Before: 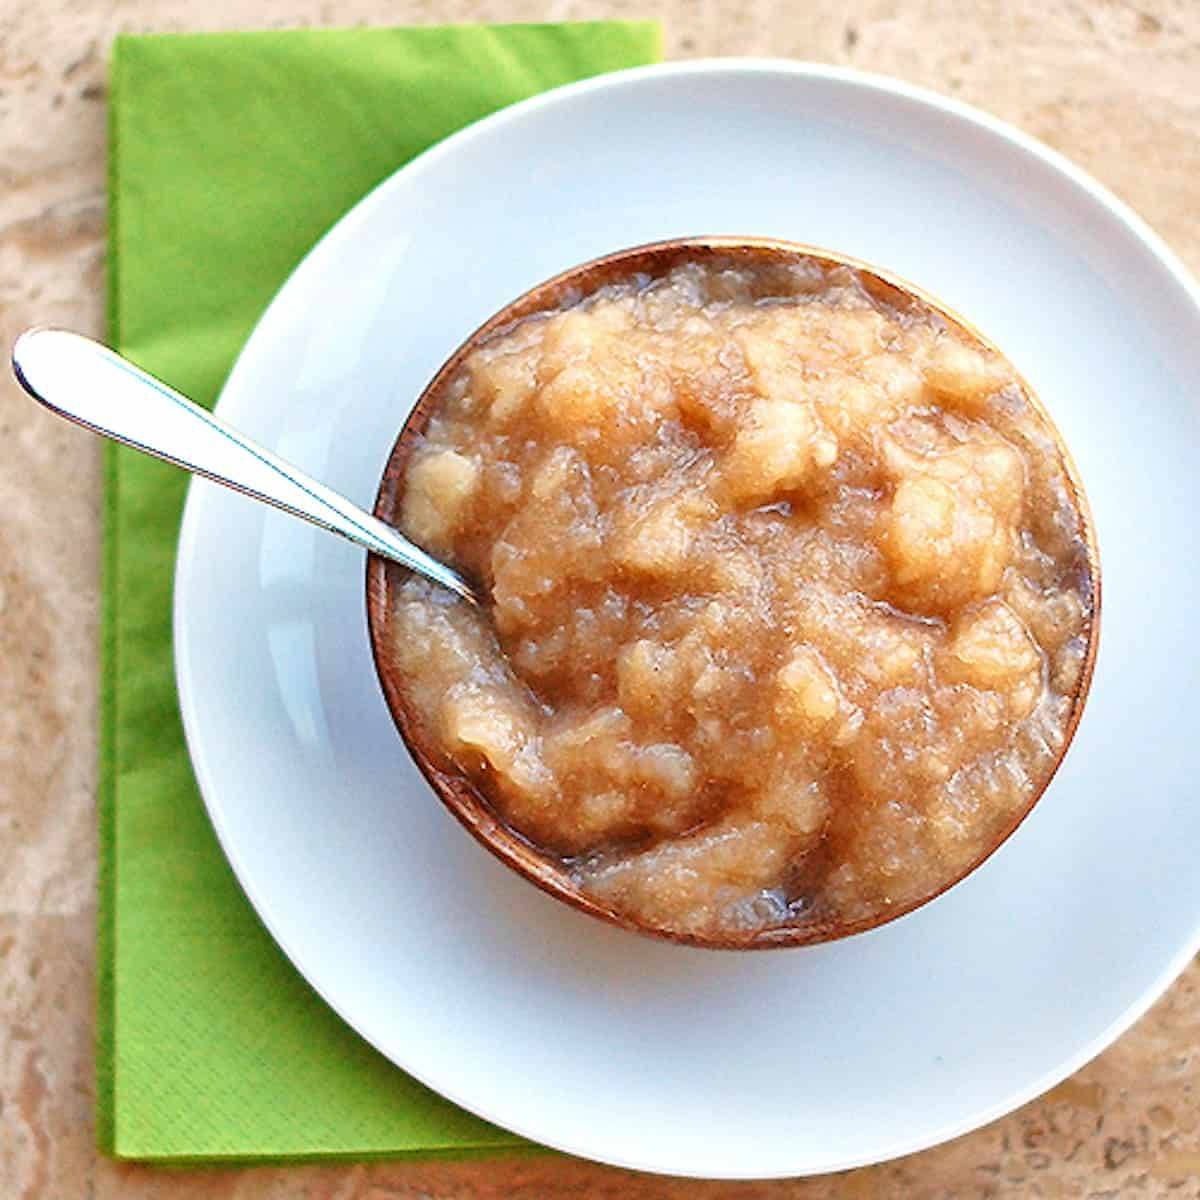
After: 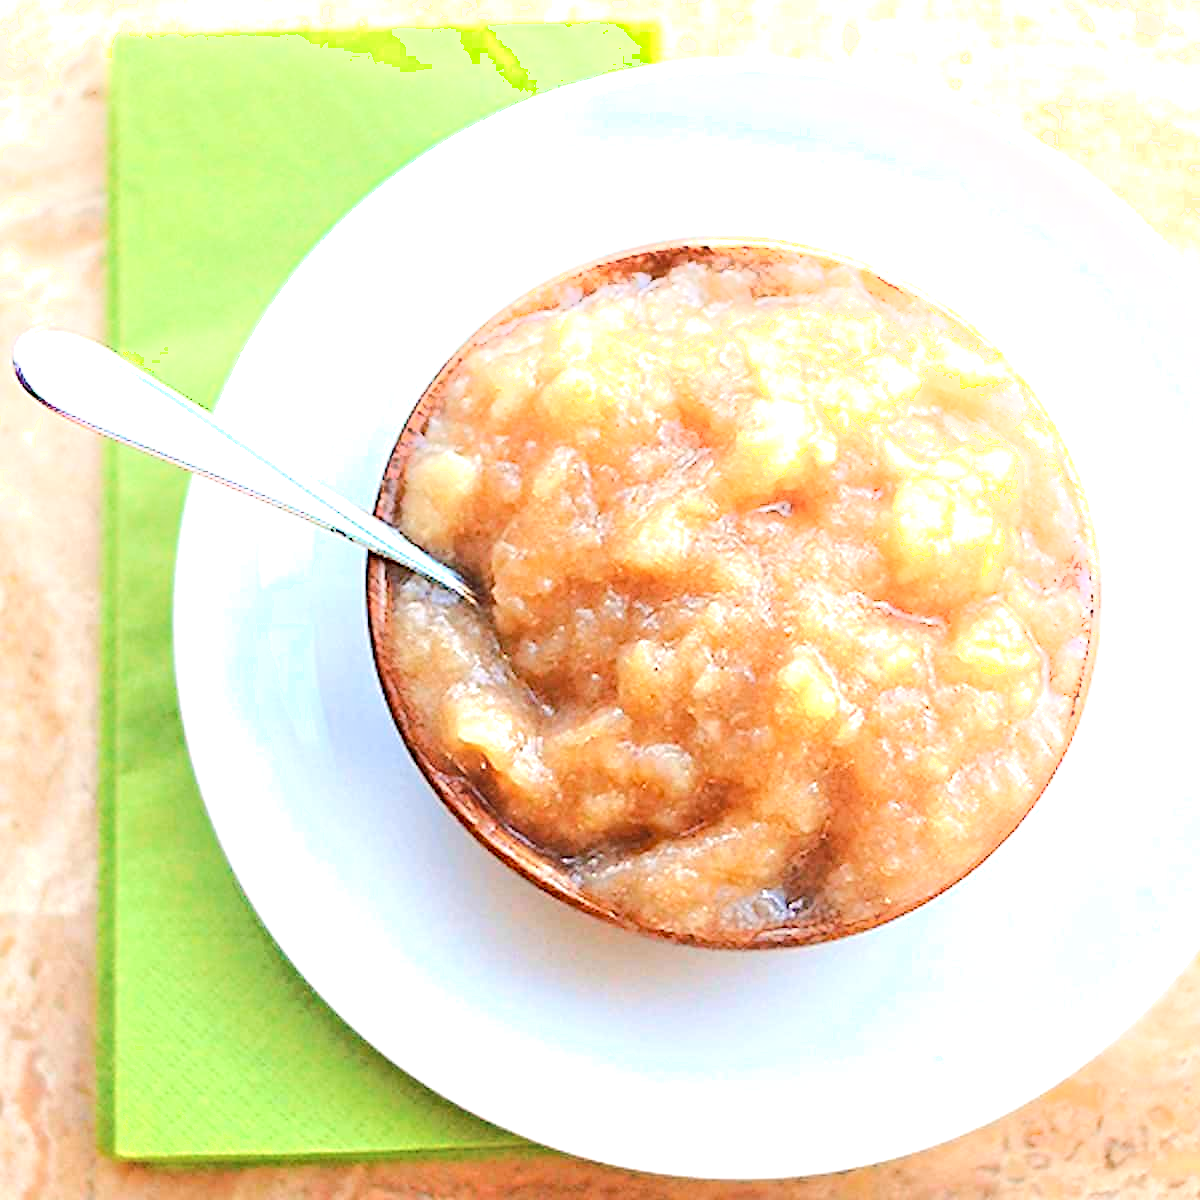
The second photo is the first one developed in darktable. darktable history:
haze removal: strength 0.276, distance 0.246, compatibility mode true, adaptive false
exposure: black level correction -0.002, exposure 0.712 EV, compensate highlight preservation false
shadows and highlights: shadows -23.64, highlights 47.58, soften with gaussian
